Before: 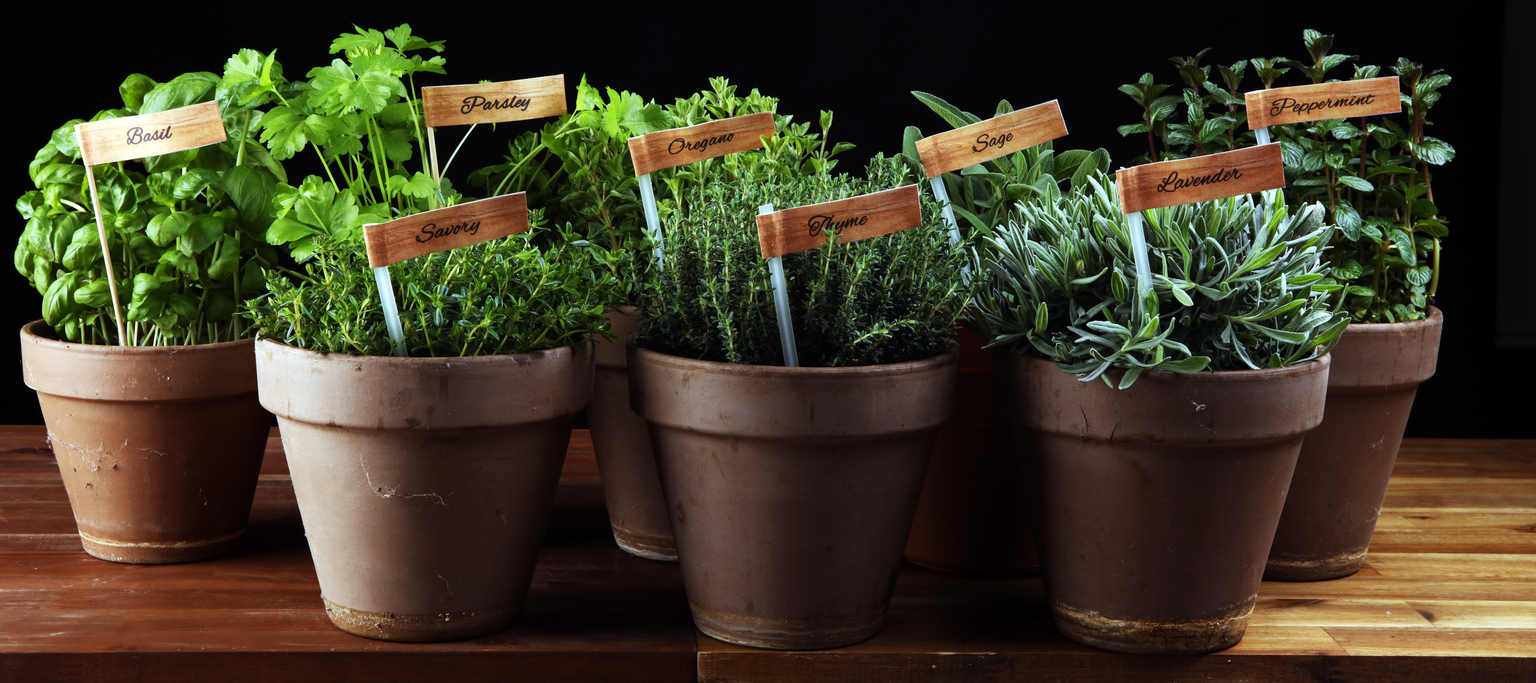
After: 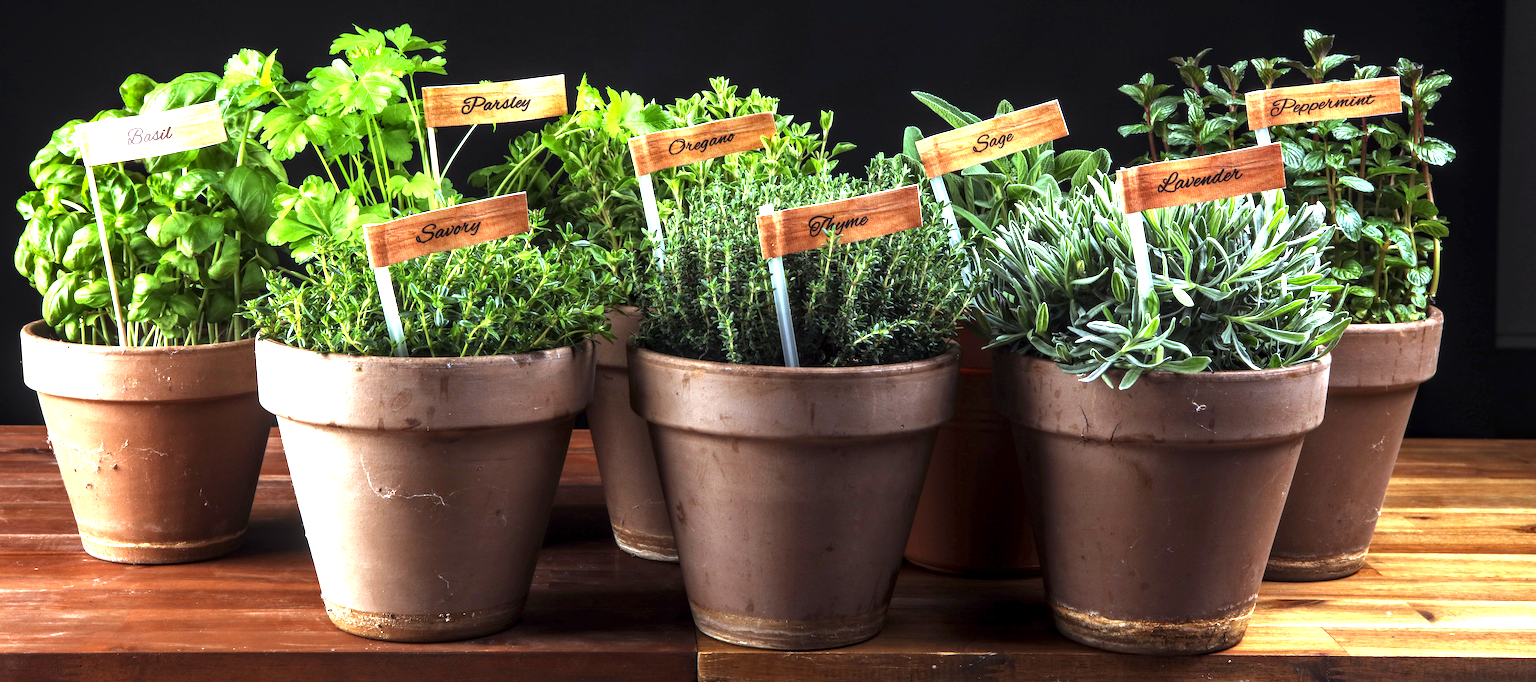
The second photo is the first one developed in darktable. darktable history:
exposure: black level correction 0, exposure 1.532 EV, compensate highlight preservation false
local contrast: detail 130%
